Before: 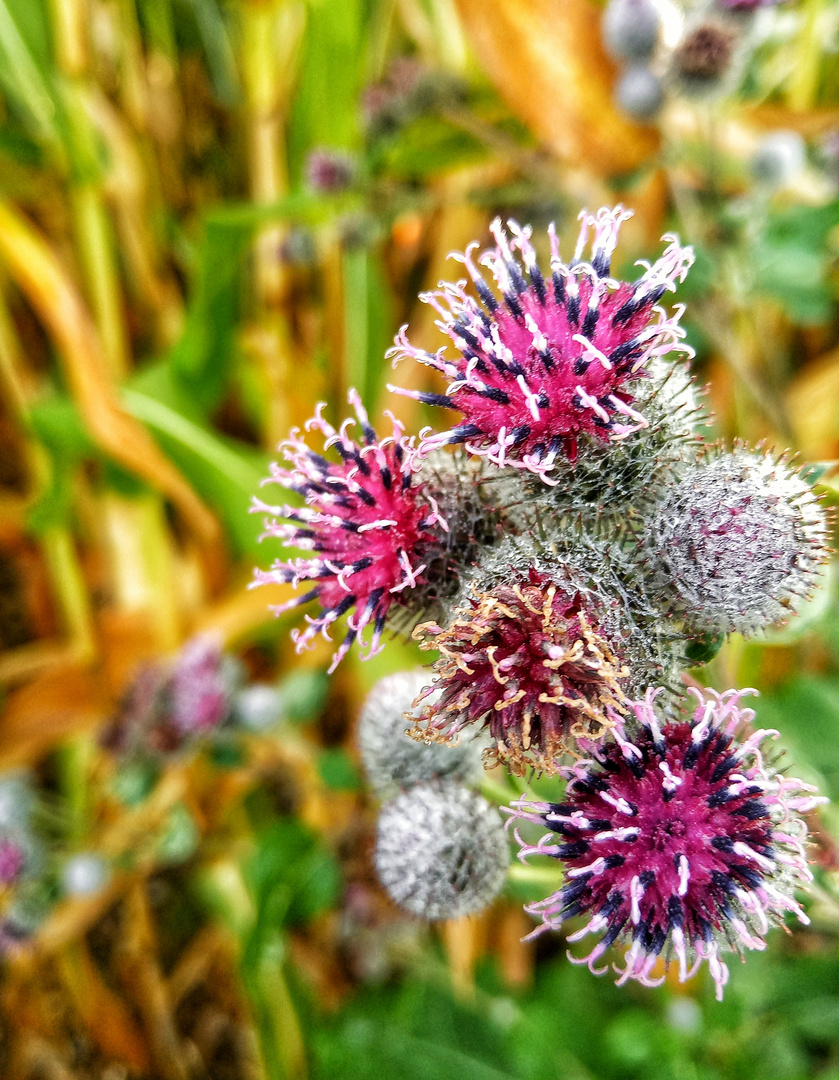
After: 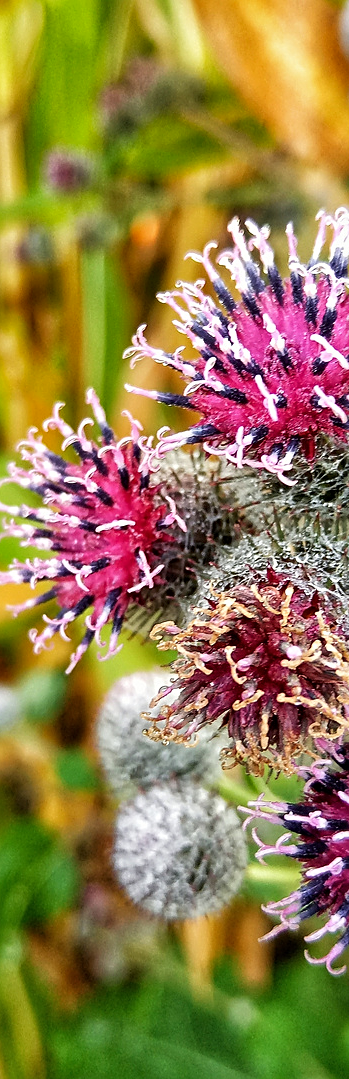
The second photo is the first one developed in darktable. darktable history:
crop: left 31.229%, right 27.105%
shadows and highlights: highlights color adjustment 0%, low approximation 0.01, soften with gaussian
sharpen: on, module defaults
